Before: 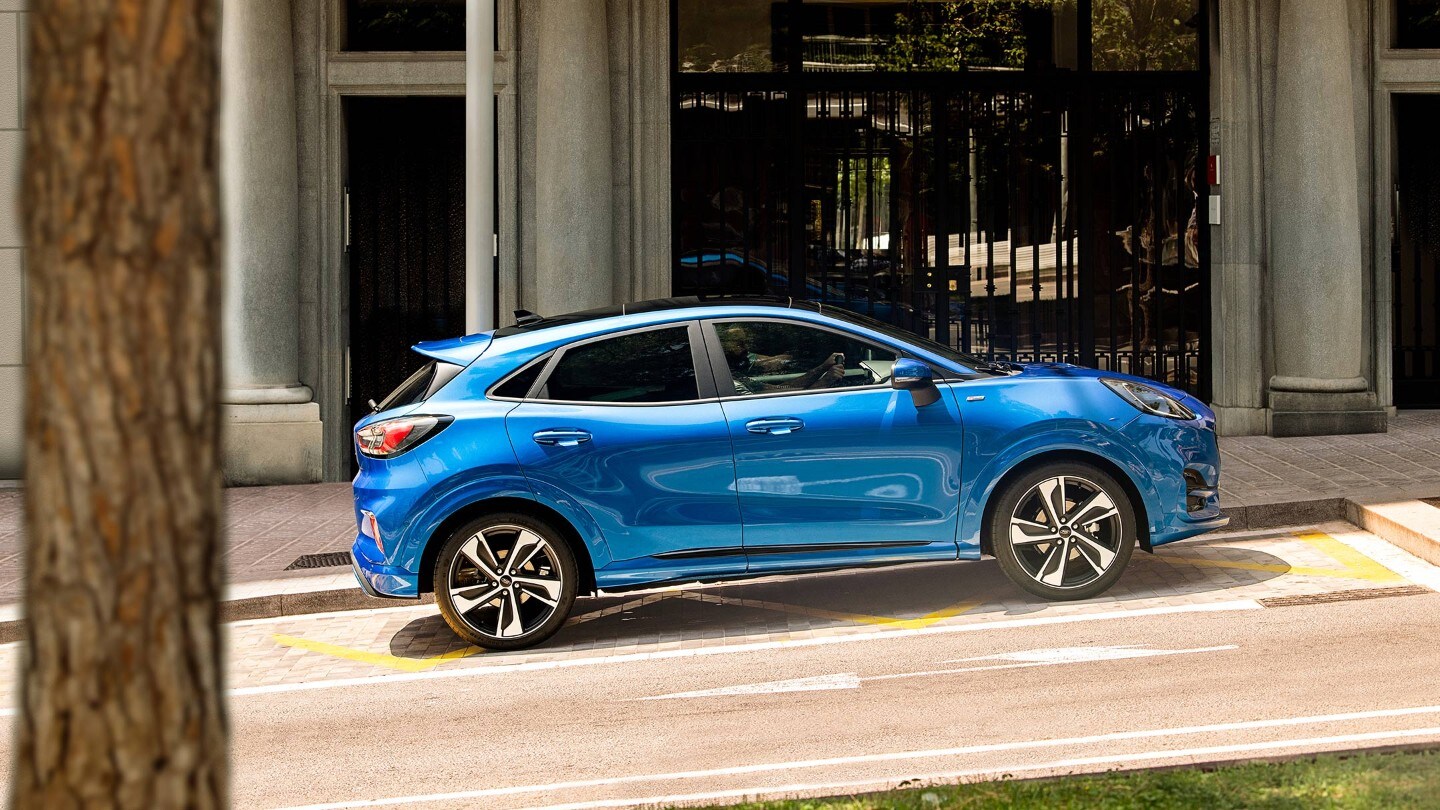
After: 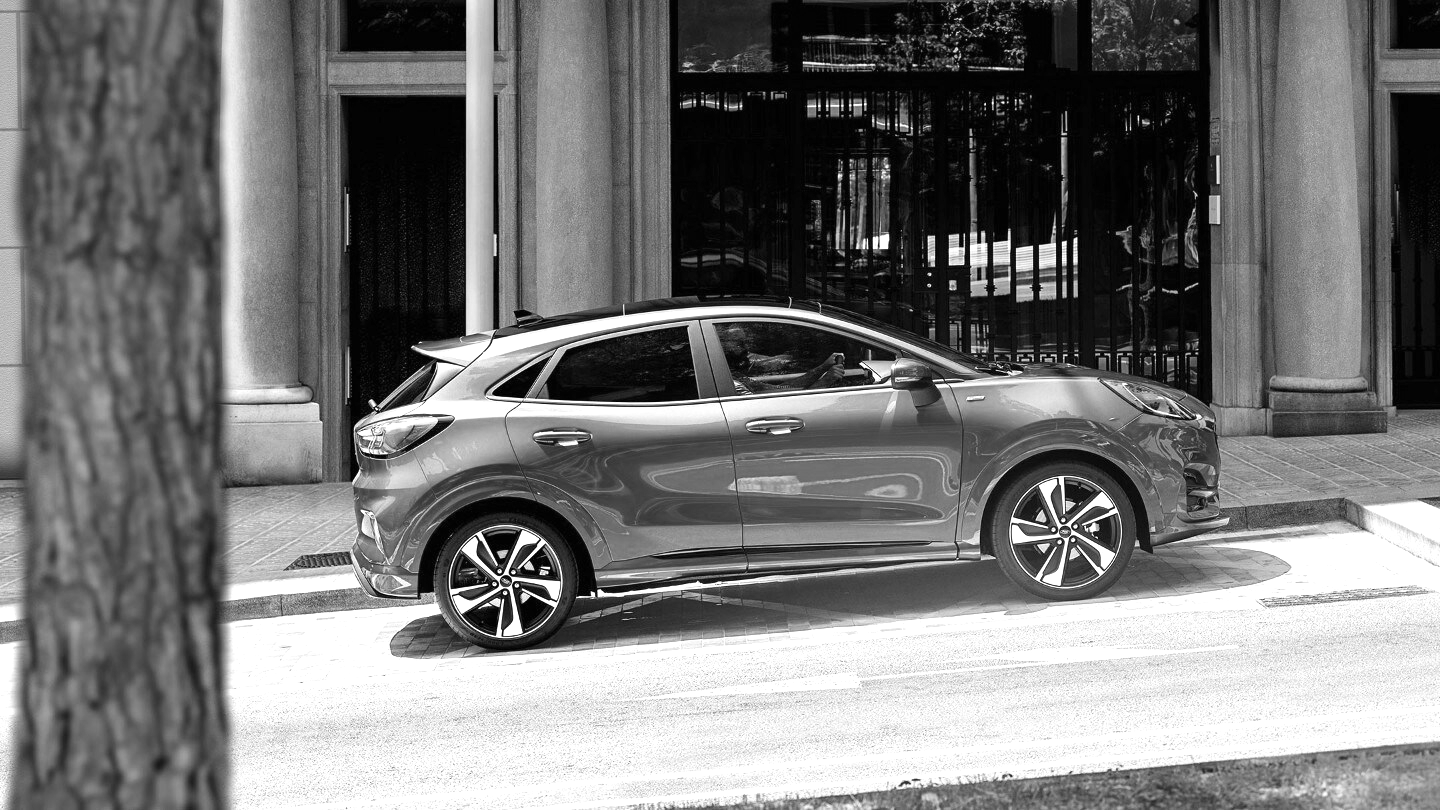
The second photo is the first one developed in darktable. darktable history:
exposure: black level correction 0, exposure 0.5 EV, compensate highlight preservation false
monochrome: on, module defaults
